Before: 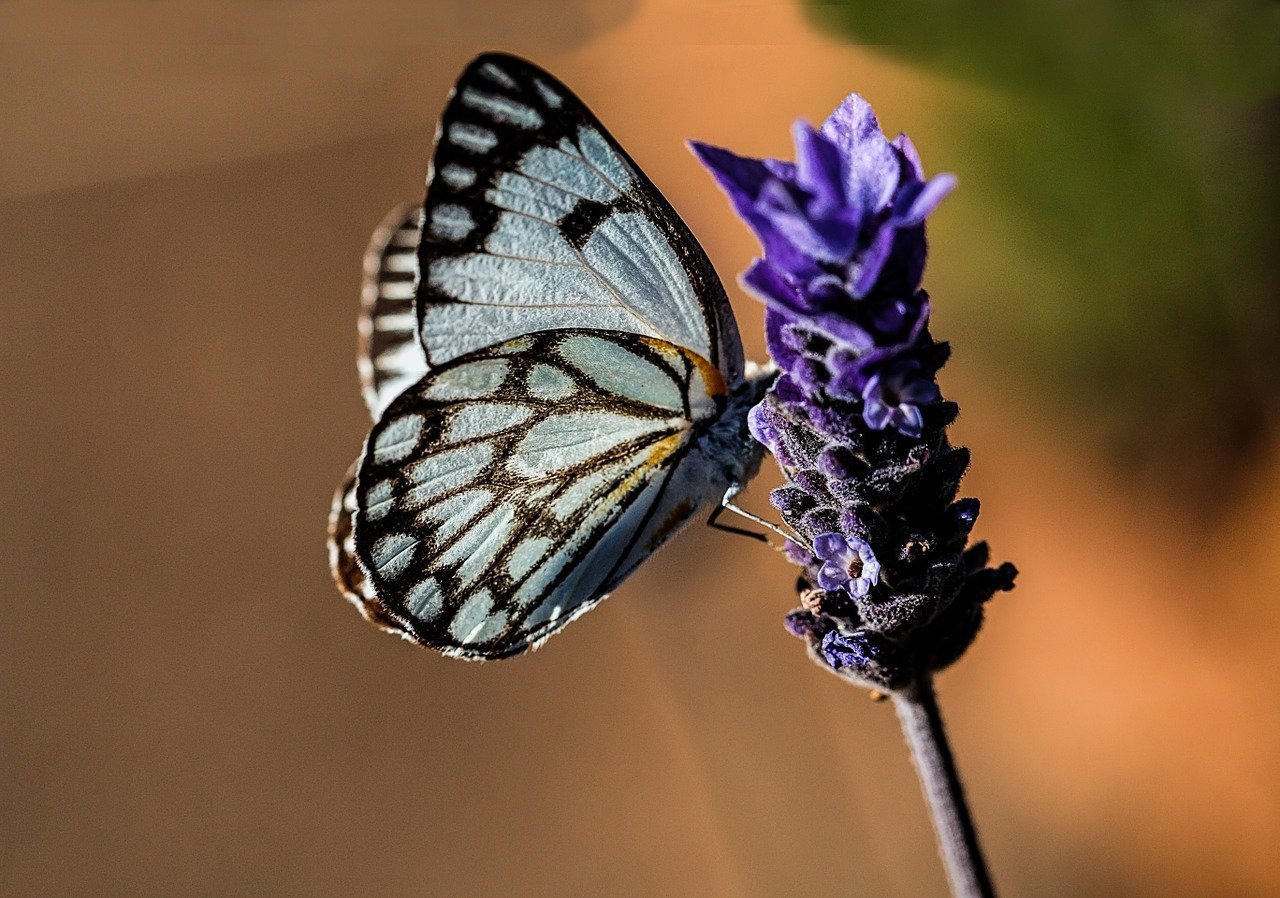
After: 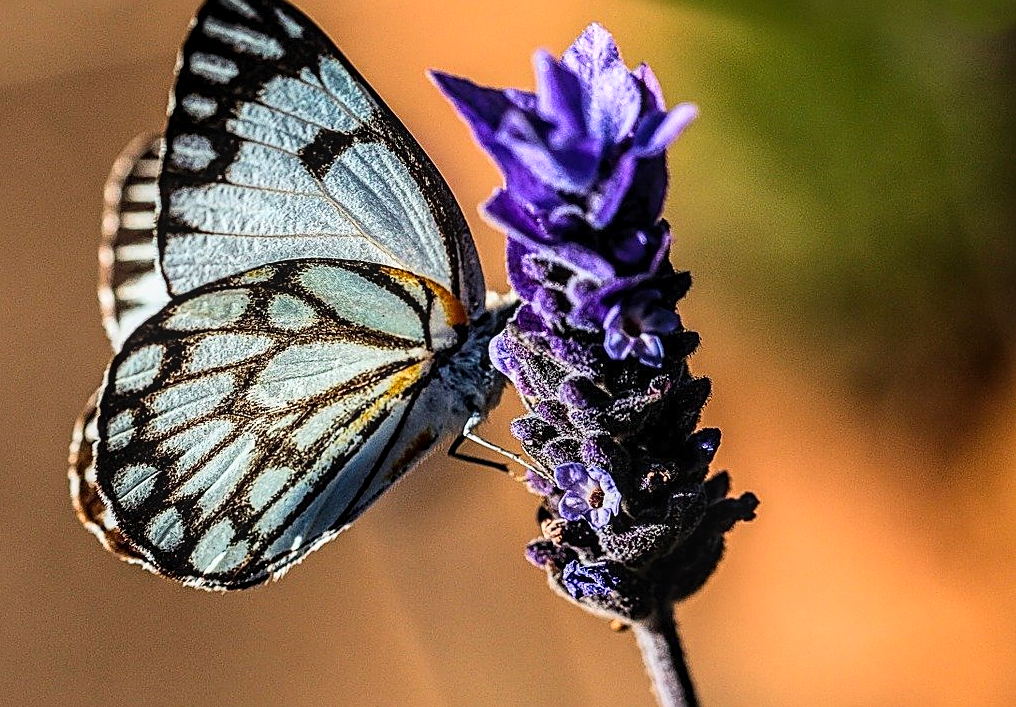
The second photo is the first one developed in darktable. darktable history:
crop and rotate: left 20.257%, top 7.85%, right 0.362%, bottom 13.33%
contrast brightness saturation: contrast 0.199, brightness 0.17, saturation 0.221
local contrast: on, module defaults
sharpen: on, module defaults
